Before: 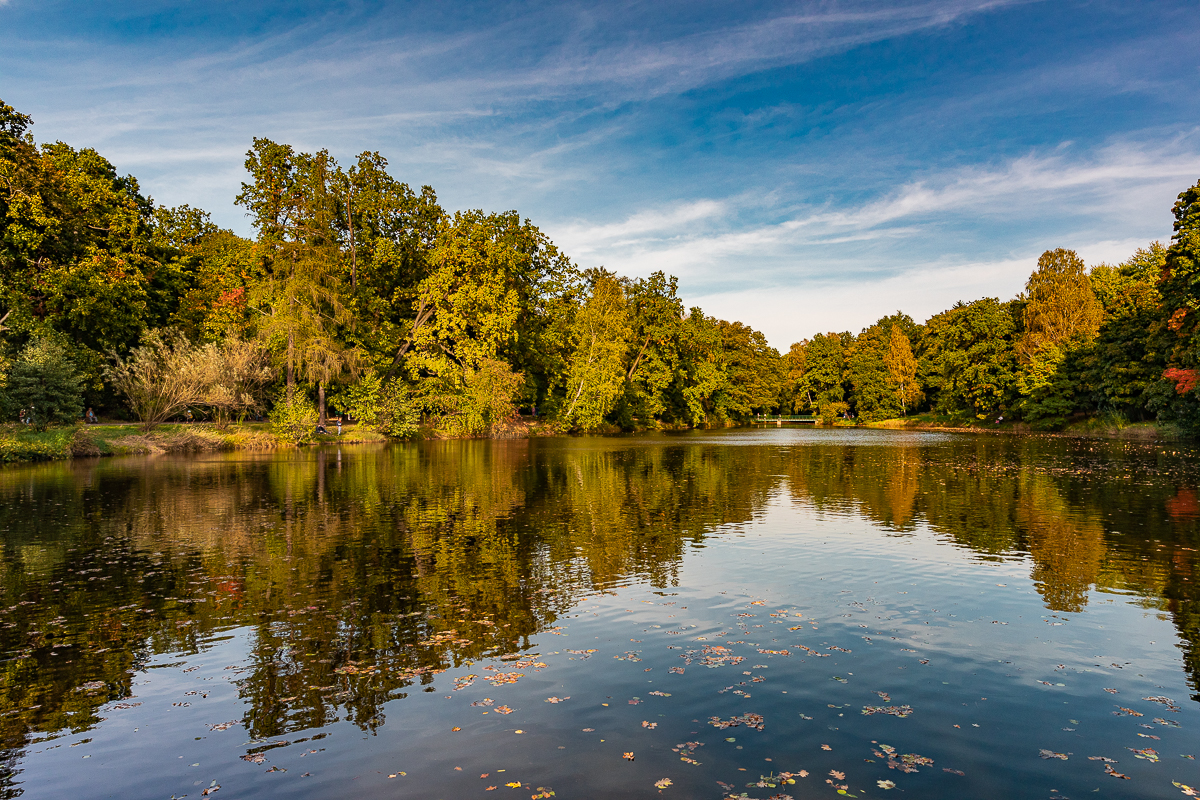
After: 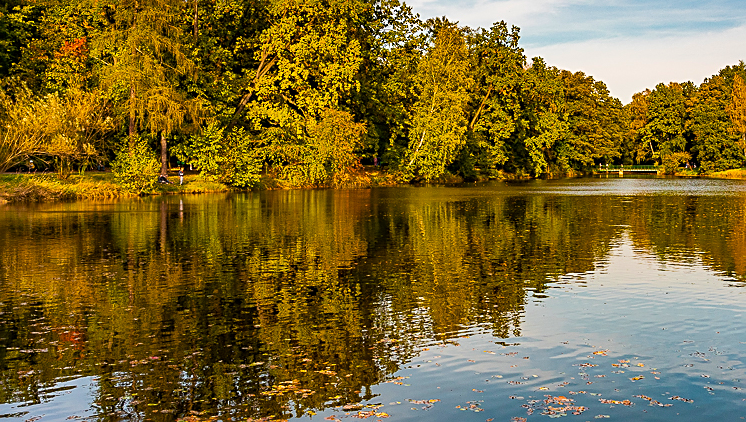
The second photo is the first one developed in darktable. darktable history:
crop: left 13.226%, top 31.262%, right 24.544%, bottom 15.948%
color balance rgb: shadows lift › chroma 0.66%, shadows lift › hue 111.14°, linear chroma grading › global chroma 9.723%, perceptual saturation grading › global saturation 19.456%, global vibrance 20%
sharpen: on, module defaults
